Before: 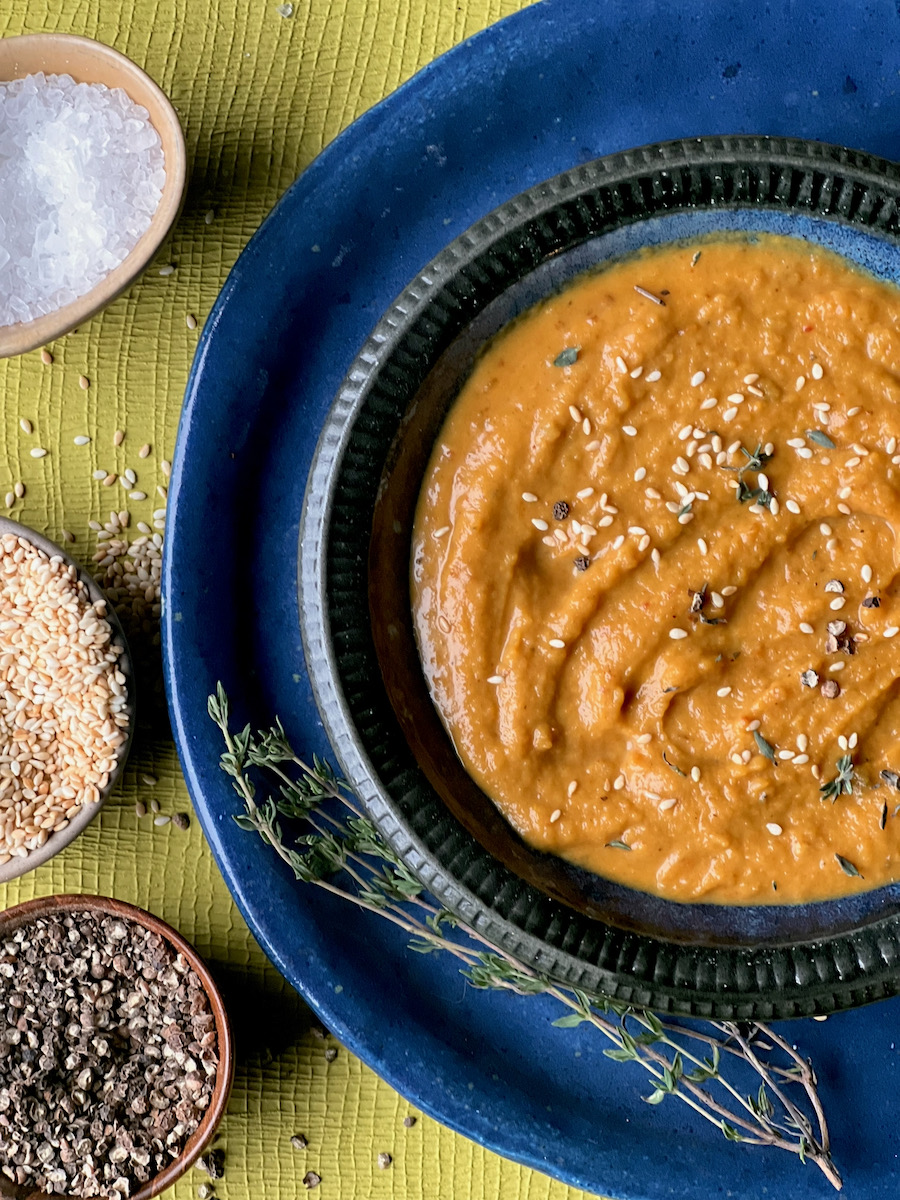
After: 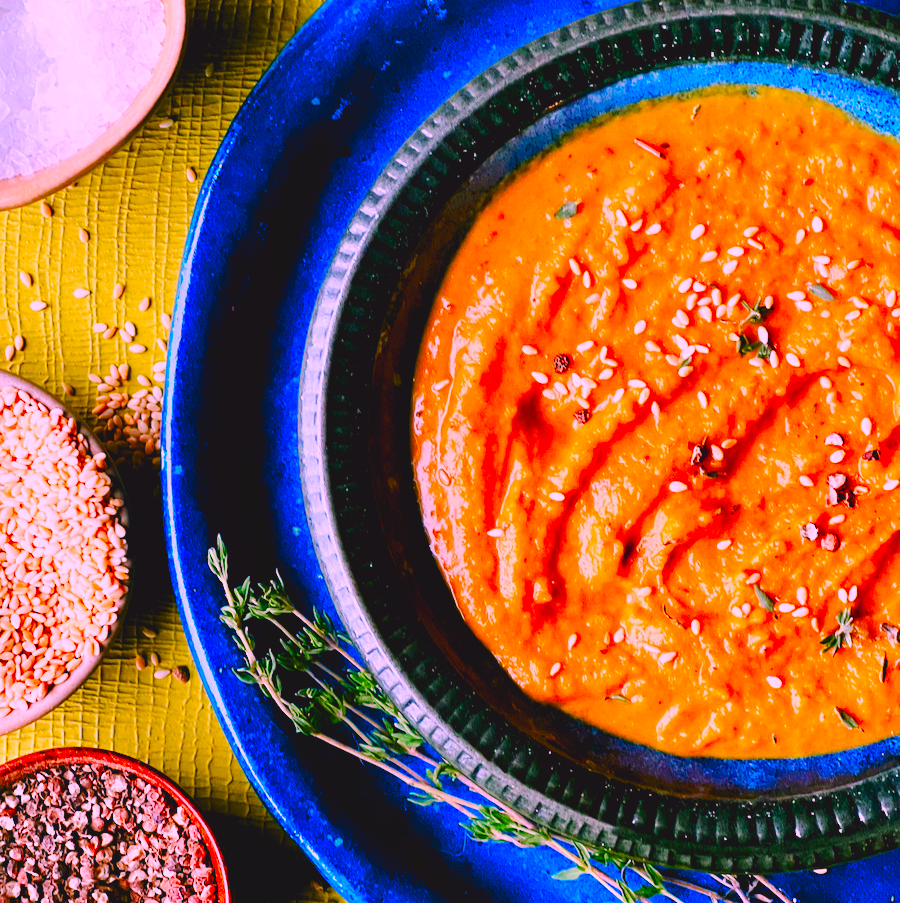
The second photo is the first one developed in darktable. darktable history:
crop and rotate: top 12.263%, bottom 12.484%
contrast brightness saturation: contrast -0.103, brightness 0.053, saturation 0.081
color balance rgb: power › luminance 1.348%, linear chroma grading › shadows 31.462%, linear chroma grading › global chroma -2.314%, linear chroma grading › mid-tones 4.39%, perceptual saturation grading › global saturation 20%, perceptual saturation grading › highlights -25.006%, perceptual saturation grading › shadows 50.523%
base curve: curves: ch0 [(0, 0) (0.032, 0.025) (0.121, 0.166) (0.206, 0.329) (0.605, 0.79) (1, 1)], preserve colors none
exposure: compensate exposure bias true, compensate highlight preservation false
color correction: highlights a* 18.77, highlights b* -11.9, saturation 1.65
shadows and highlights: radius 128.21, shadows 30.29, highlights -30.59, low approximation 0.01, soften with gaussian
